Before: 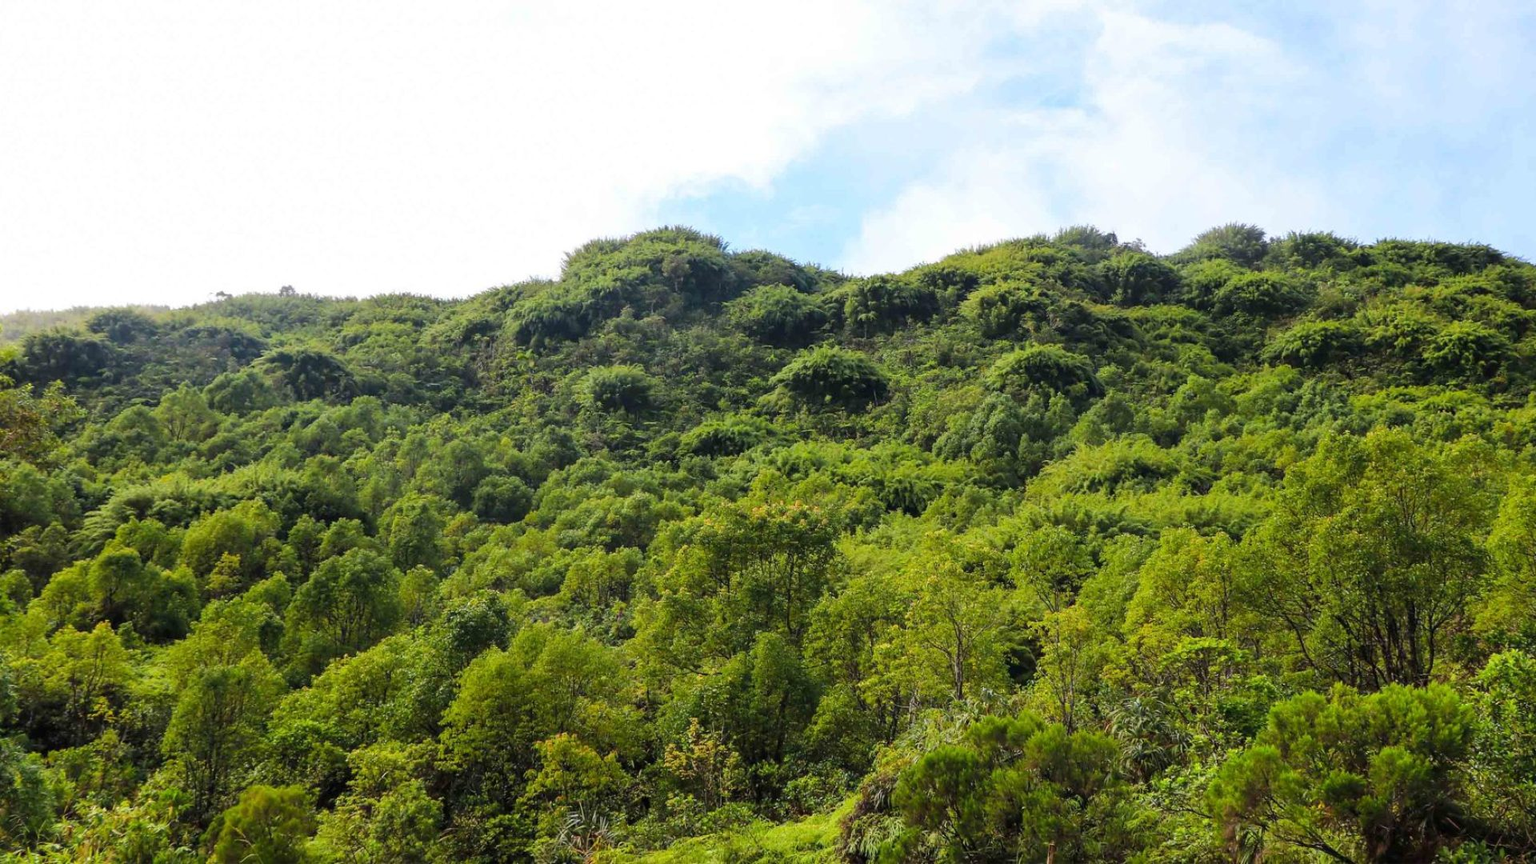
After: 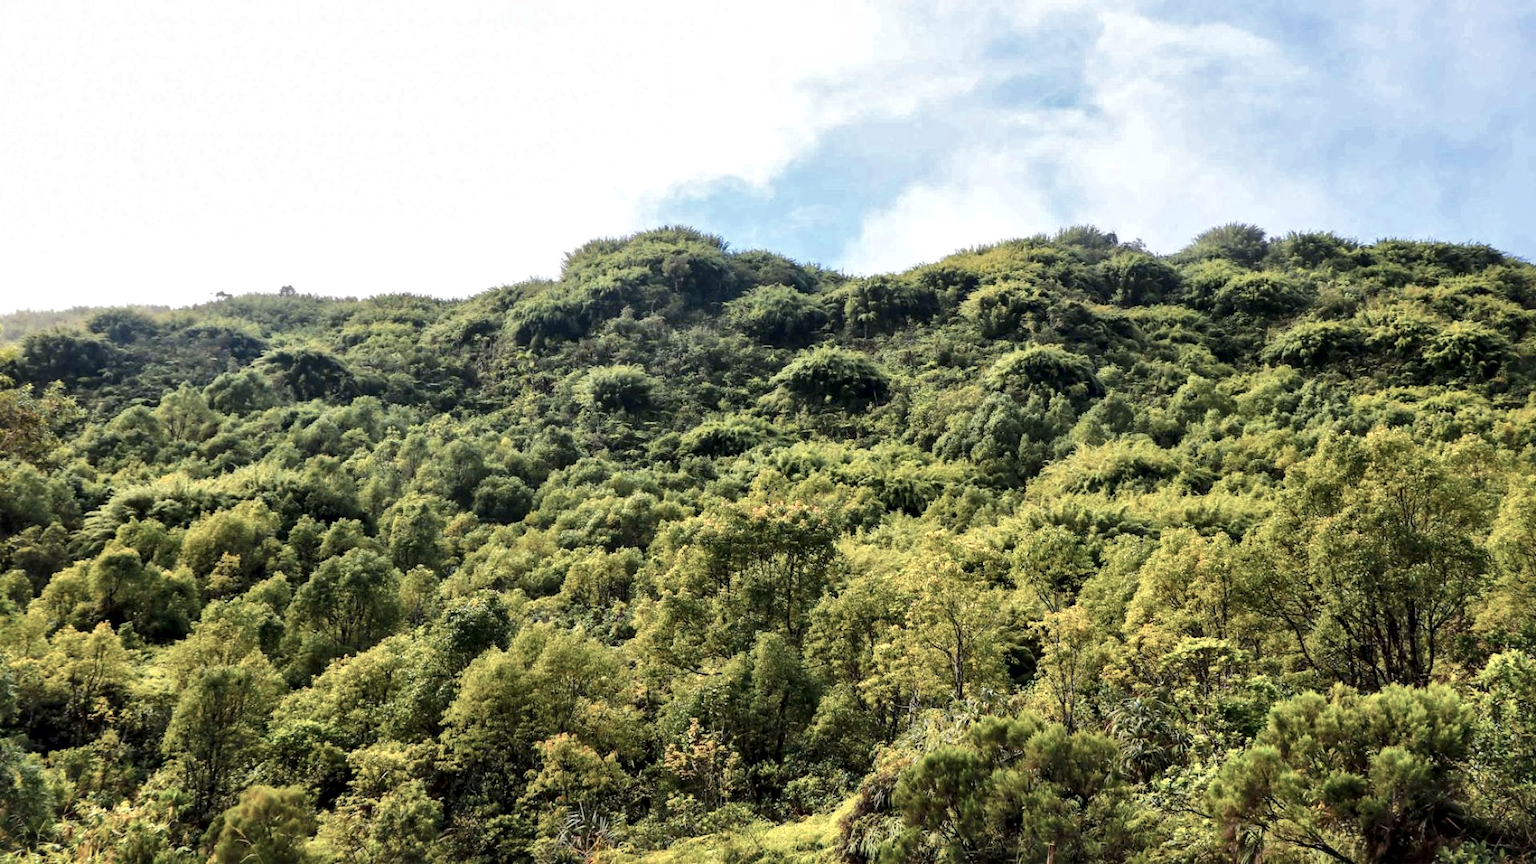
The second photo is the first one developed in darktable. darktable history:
color zones: curves: ch0 [(0, 0.473) (0.001, 0.473) (0.226, 0.548) (0.4, 0.589) (0.525, 0.54) (0.728, 0.403) (0.999, 0.473) (1, 0.473)]; ch1 [(0, 0.619) (0.001, 0.619) (0.234, 0.388) (0.4, 0.372) (0.528, 0.422) (0.732, 0.53) (0.999, 0.619) (1, 0.619)]; ch2 [(0, 0.547) (0.001, 0.547) (0.226, 0.45) (0.4, 0.525) (0.525, 0.585) (0.8, 0.511) (0.999, 0.547) (1, 0.547)]
local contrast: mode bilateral grid, contrast 50, coarseness 50, detail 150%, midtone range 0.2
